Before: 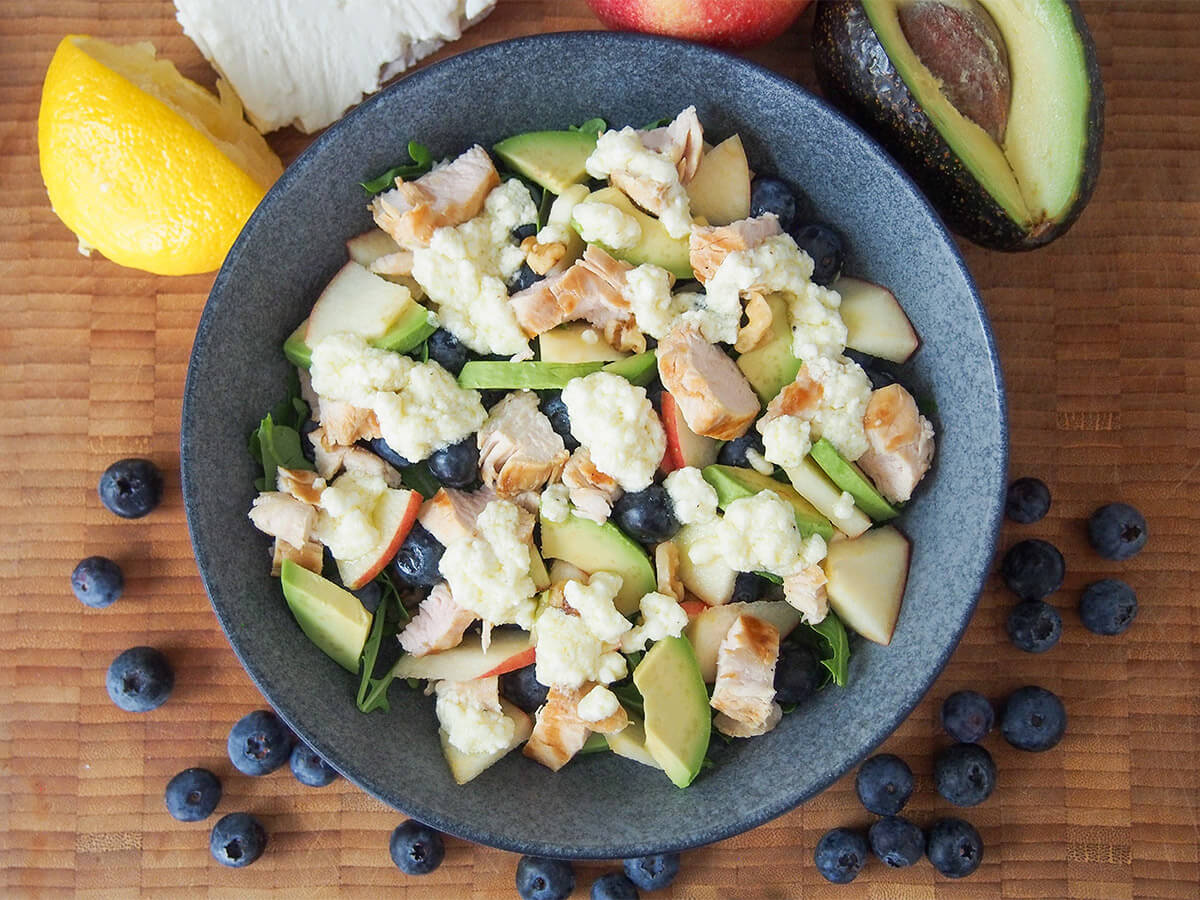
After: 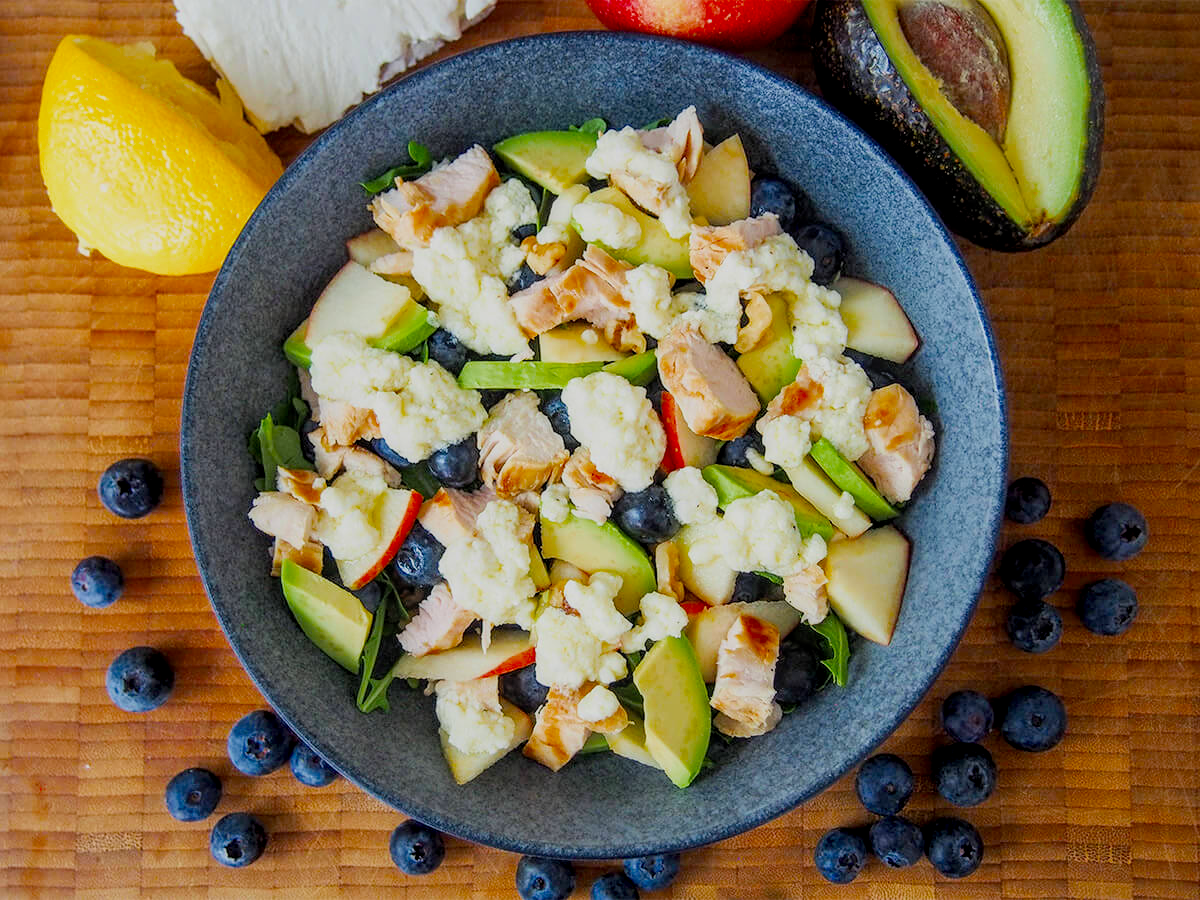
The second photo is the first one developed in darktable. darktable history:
local contrast: on, module defaults
filmic rgb: middle gray luminance 18.37%, black relative exposure -9.03 EV, white relative exposure 3.69 EV, target black luminance 0%, hardness 4.94, latitude 67.74%, contrast 0.95, highlights saturation mix 19.02%, shadows ↔ highlights balance 21.55%, color science v5 (2021), contrast in shadows safe, contrast in highlights safe
